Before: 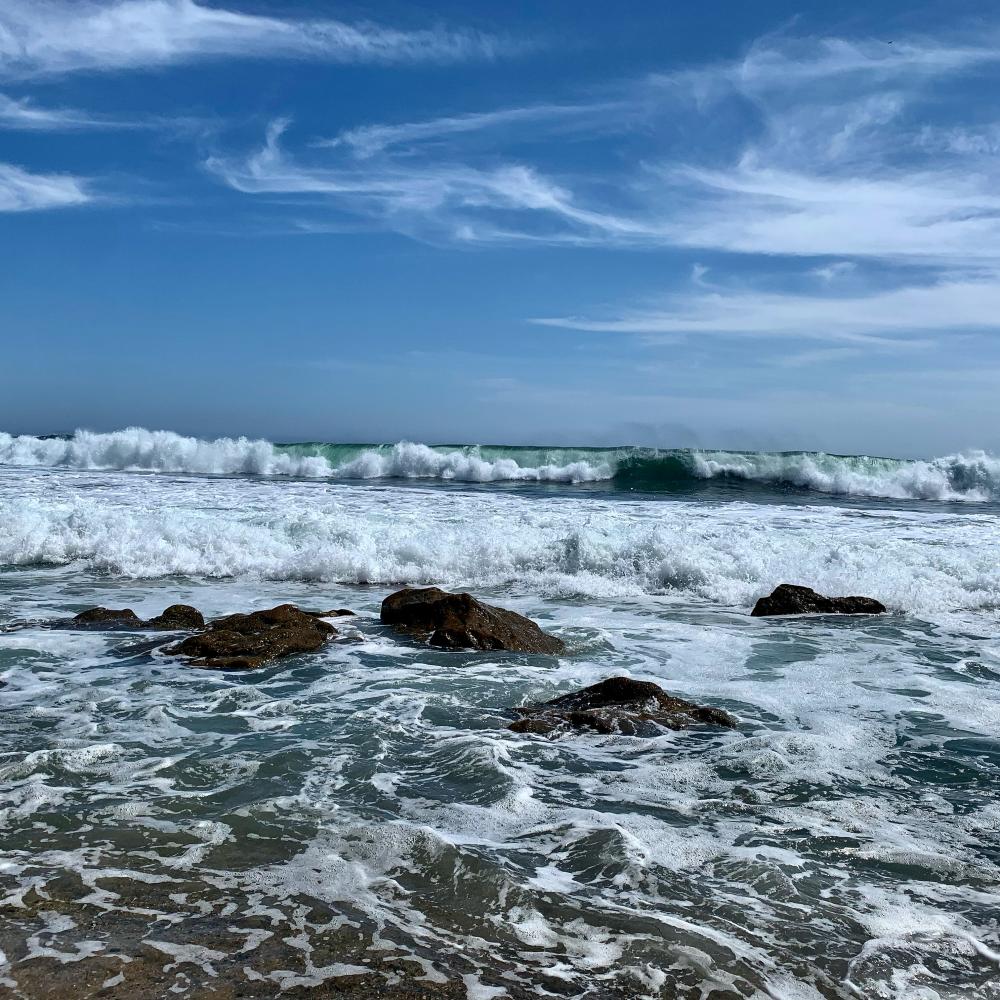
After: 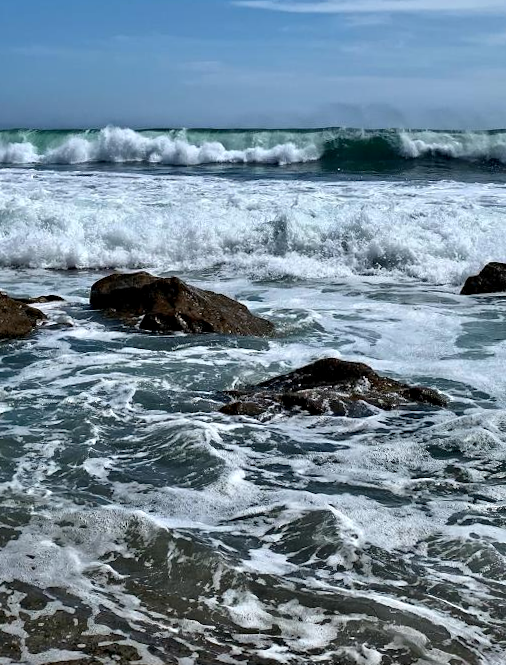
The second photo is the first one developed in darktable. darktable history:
rotate and perspective: rotation -1°, crop left 0.011, crop right 0.989, crop top 0.025, crop bottom 0.975
crop and rotate: left 29.237%, top 31.152%, right 19.807%
tone equalizer: -8 EV -0.55 EV
contrast equalizer: y [[0.5, 0.5, 0.544, 0.569, 0.5, 0.5], [0.5 ×6], [0.5 ×6], [0 ×6], [0 ×6]]
